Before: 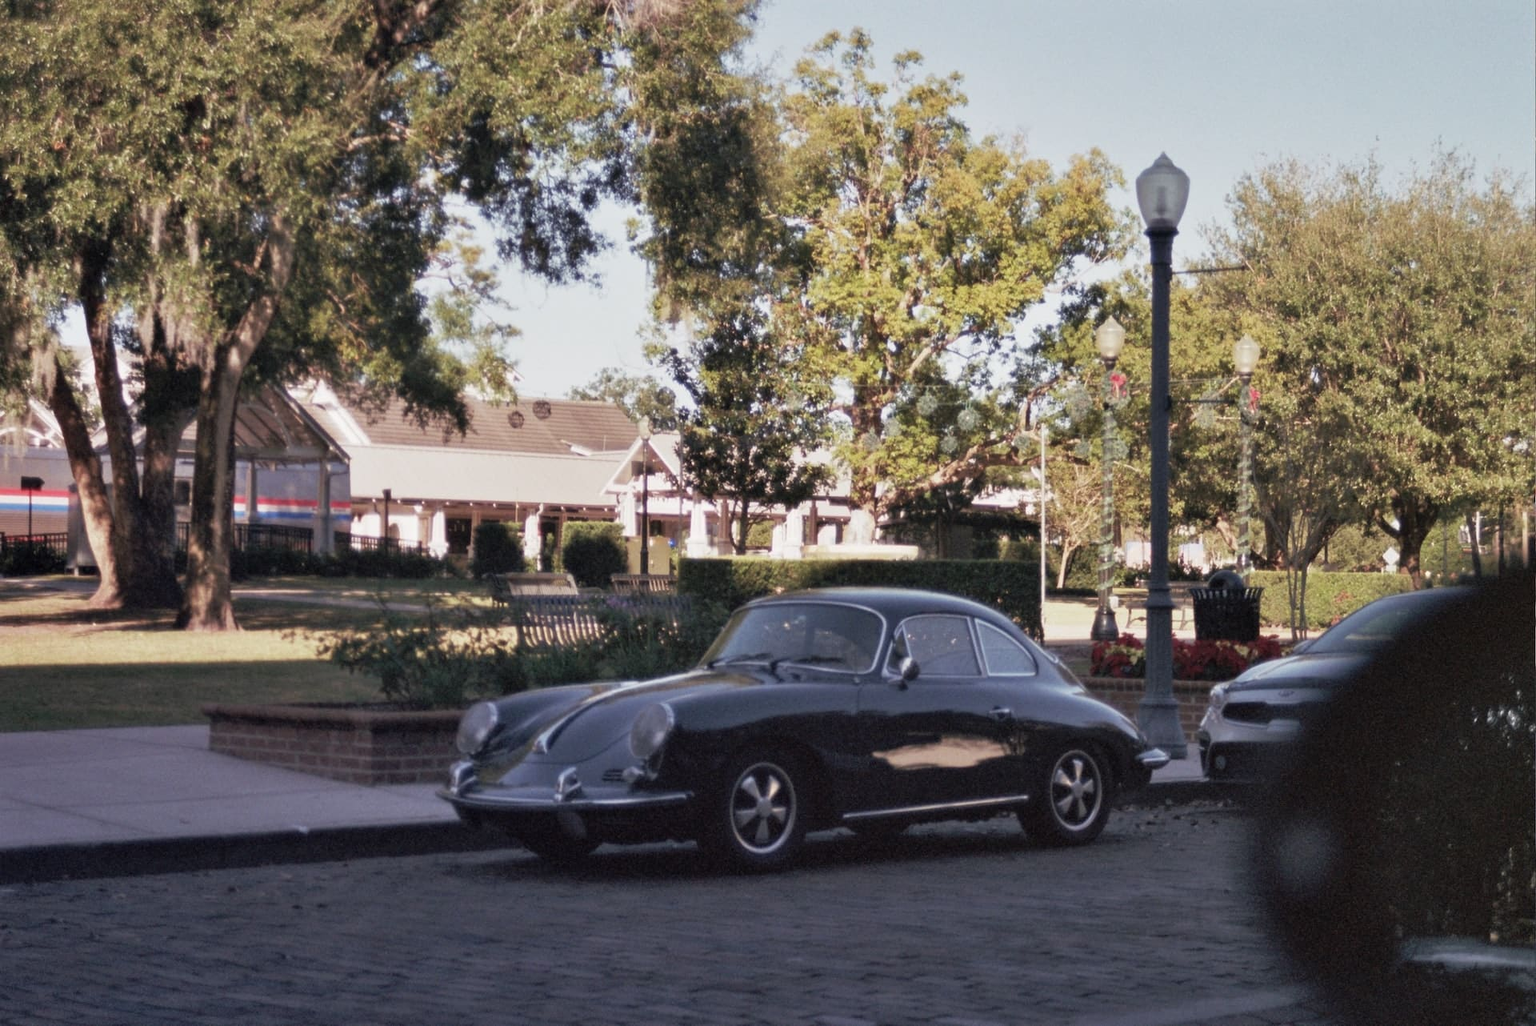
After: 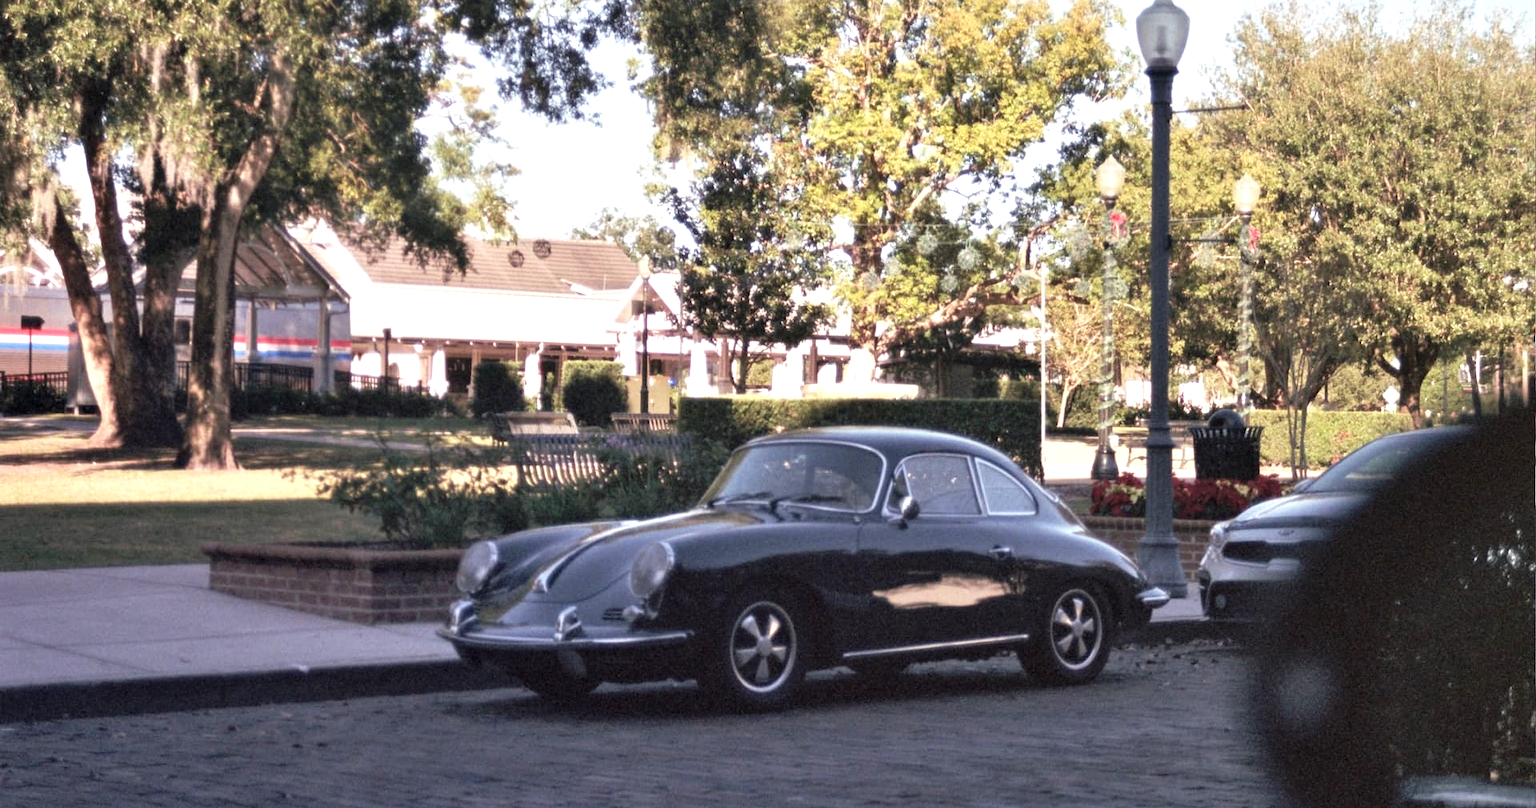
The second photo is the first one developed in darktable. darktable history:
local contrast: highlights 101%, shadows 100%, detail 120%, midtone range 0.2
exposure: black level correction 0, exposure 0.703 EV, compensate highlight preservation false
contrast brightness saturation: contrast 0.099, brightness 0.01, saturation 0.021
crop and rotate: top 15.701%, bottom 5.388%
